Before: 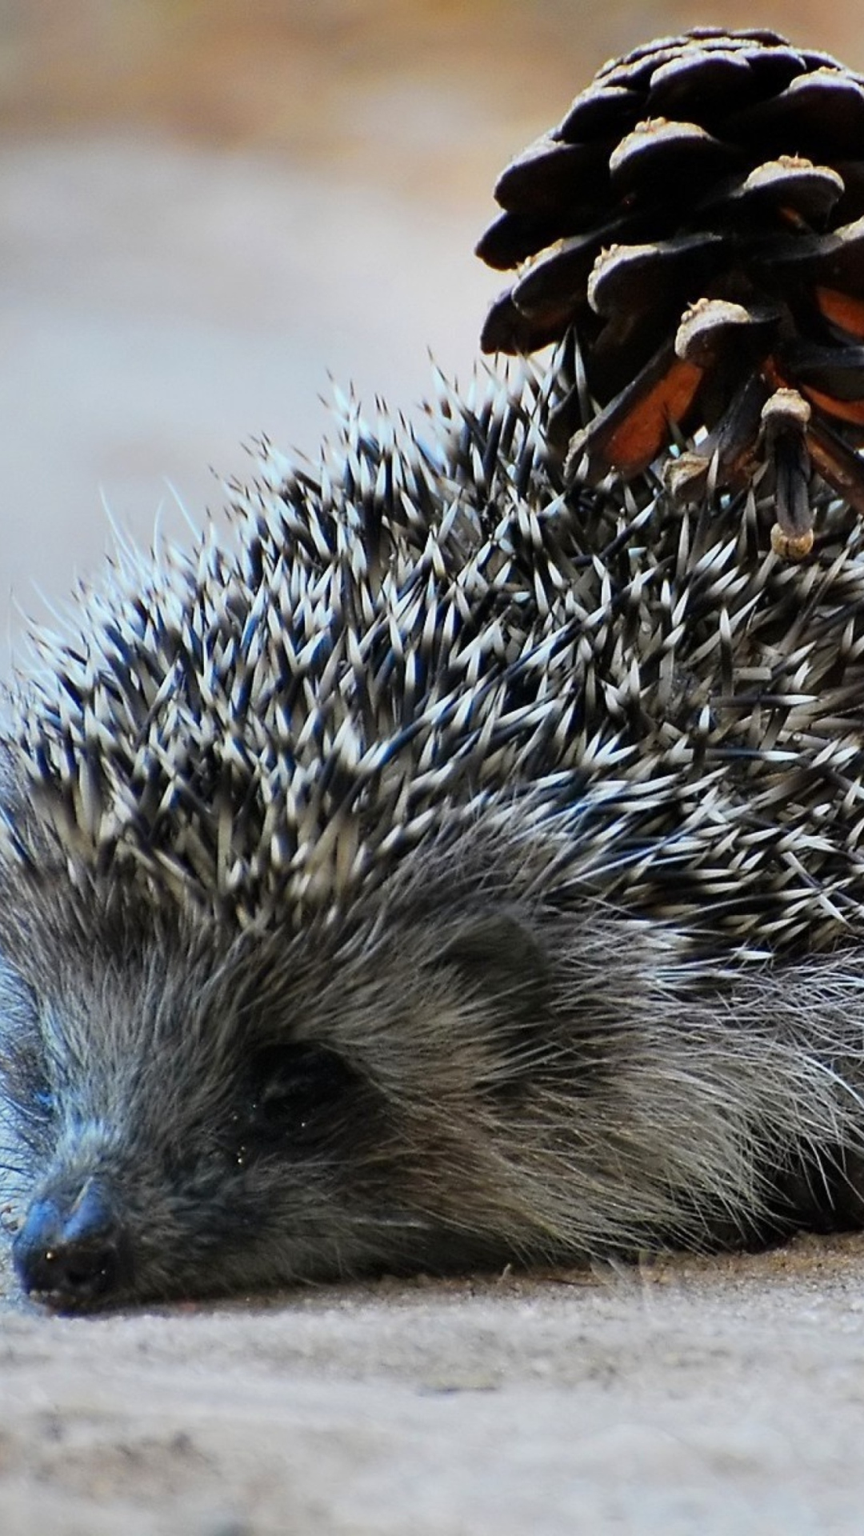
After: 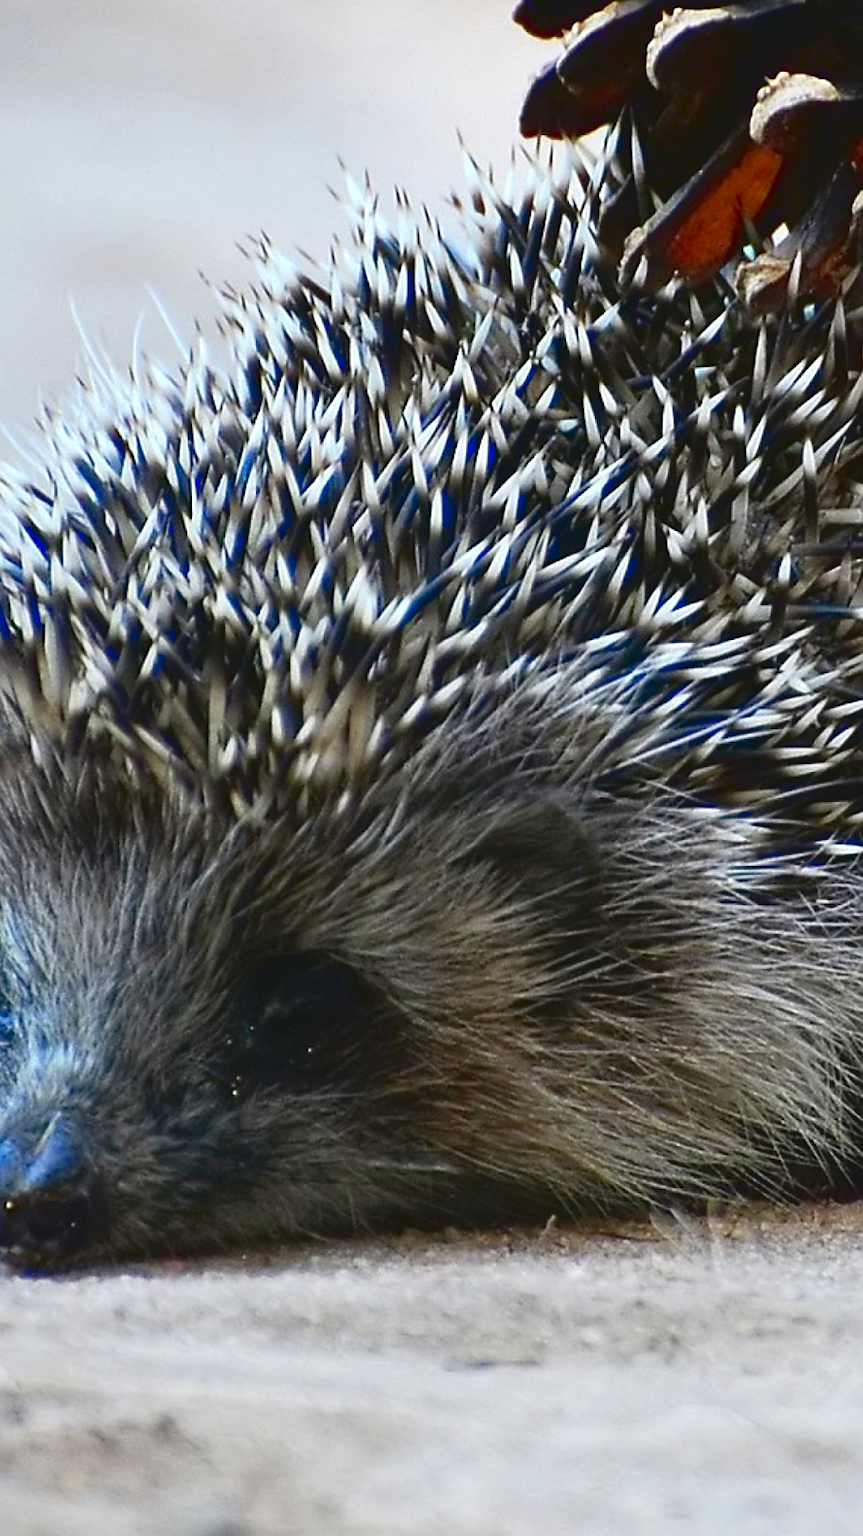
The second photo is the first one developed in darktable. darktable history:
crop and rotate: left 4.842%, top 15.51%, right 10.668%
sharpen: radius 1.272, amount 0.305, threshold 0
tone curve: curves: ch0 [(0, 0.068) (1, 0.961)], color space Lab, linked channels, preserve colors none
color balance rgb: shadows lift › luminance -20%, power › hue 72.24°, highlights gain › luminance 15%, global offset › hue 171.6°, perceptual saturation grading › highlights -30%, perceptual saturation grading › shadows 20%, global vibrance 30%, contrast 10%
